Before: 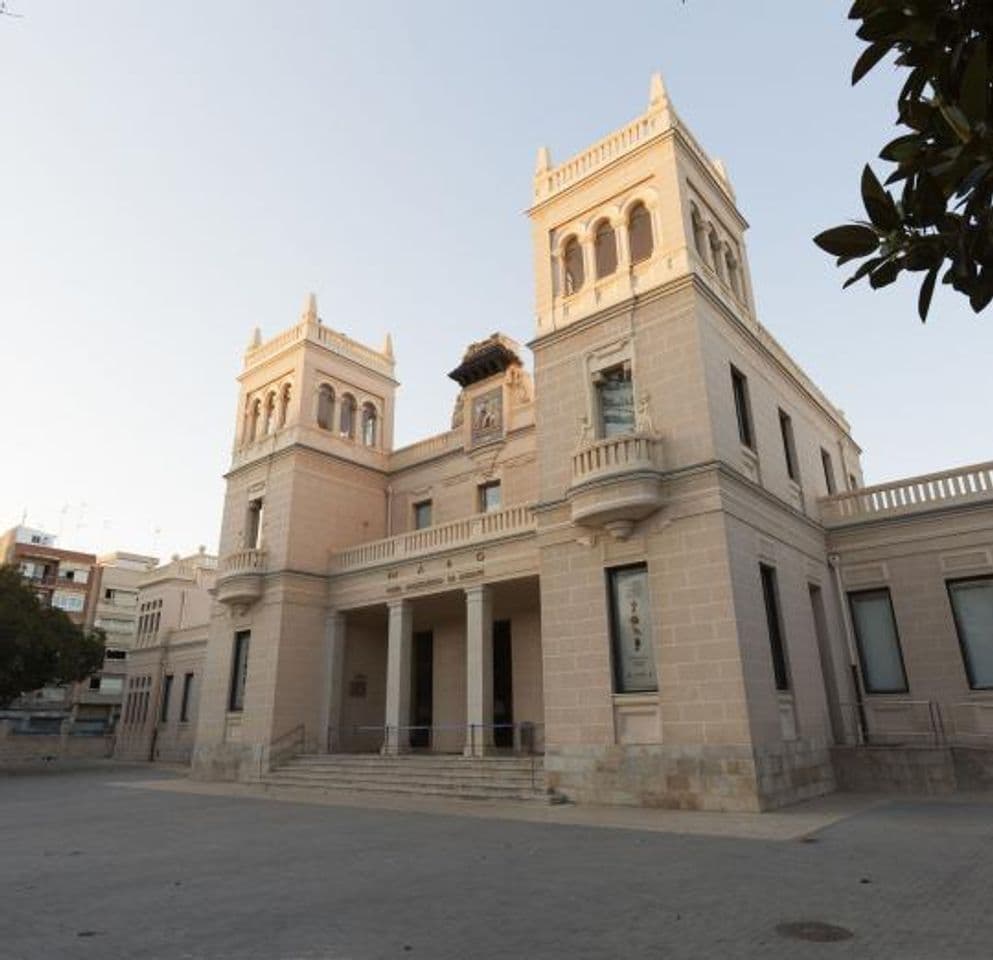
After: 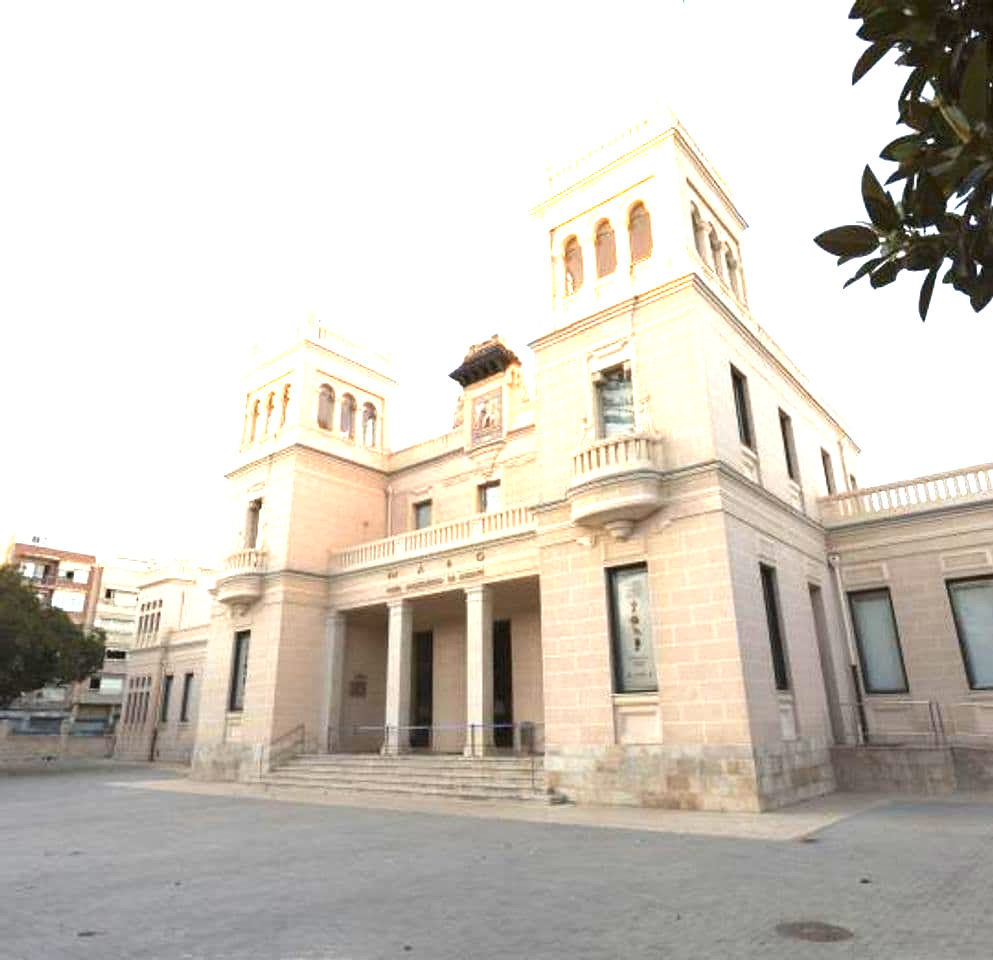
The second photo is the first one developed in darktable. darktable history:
exposure: black level correction 0, exposure 1.7 EV, compensate highlight preservation false
